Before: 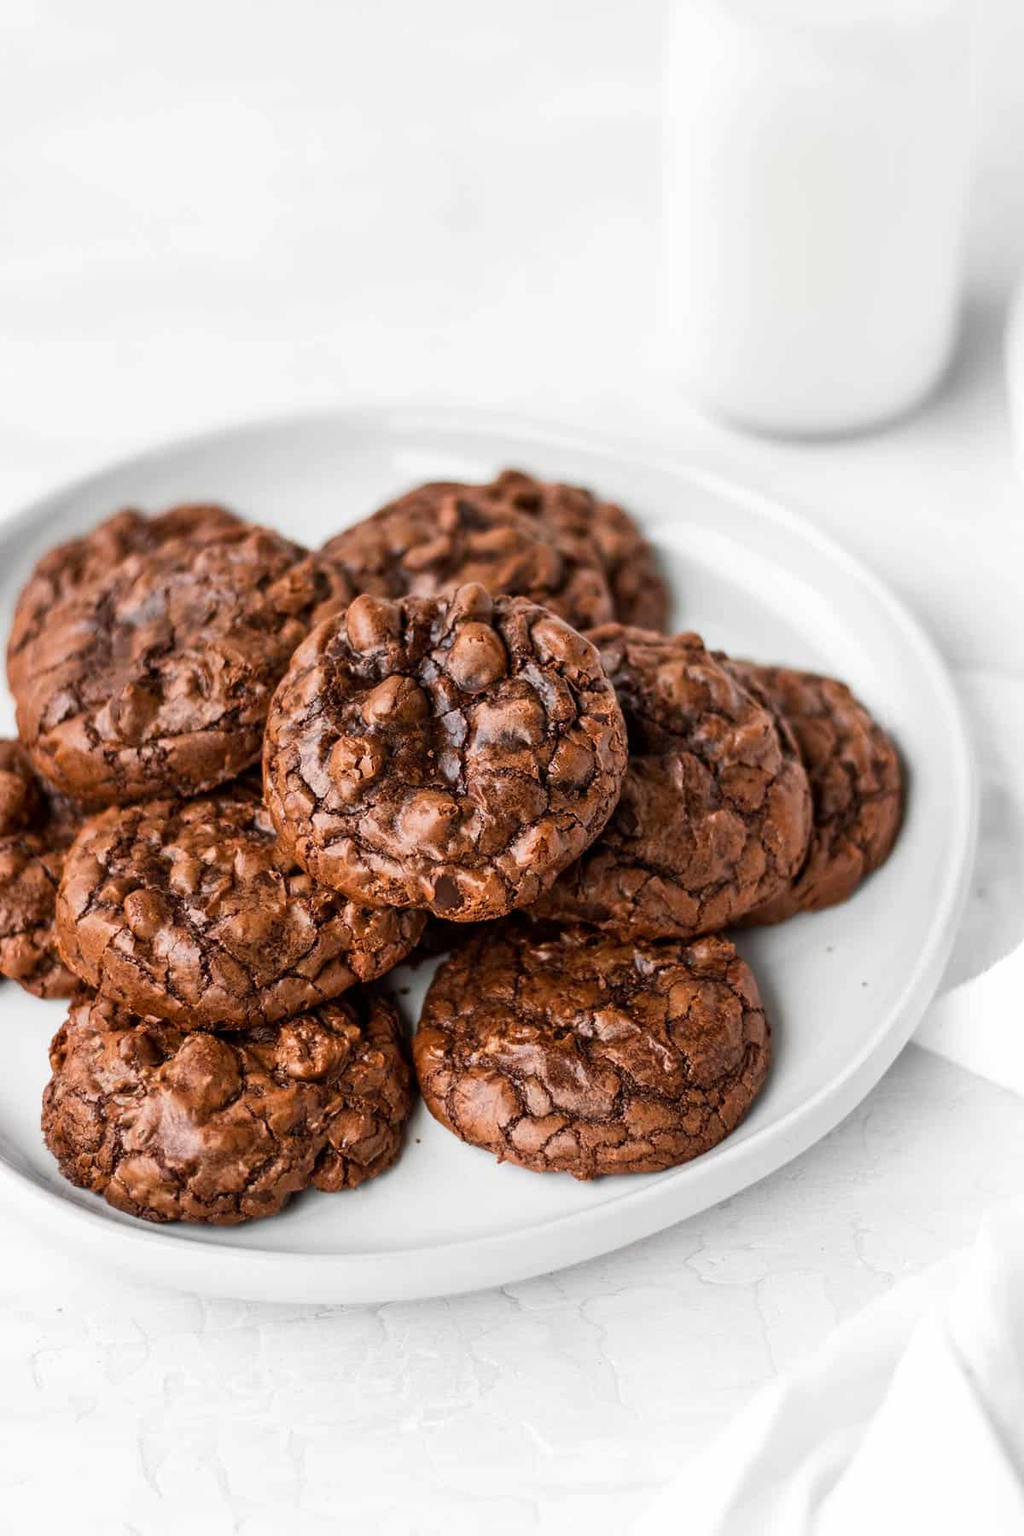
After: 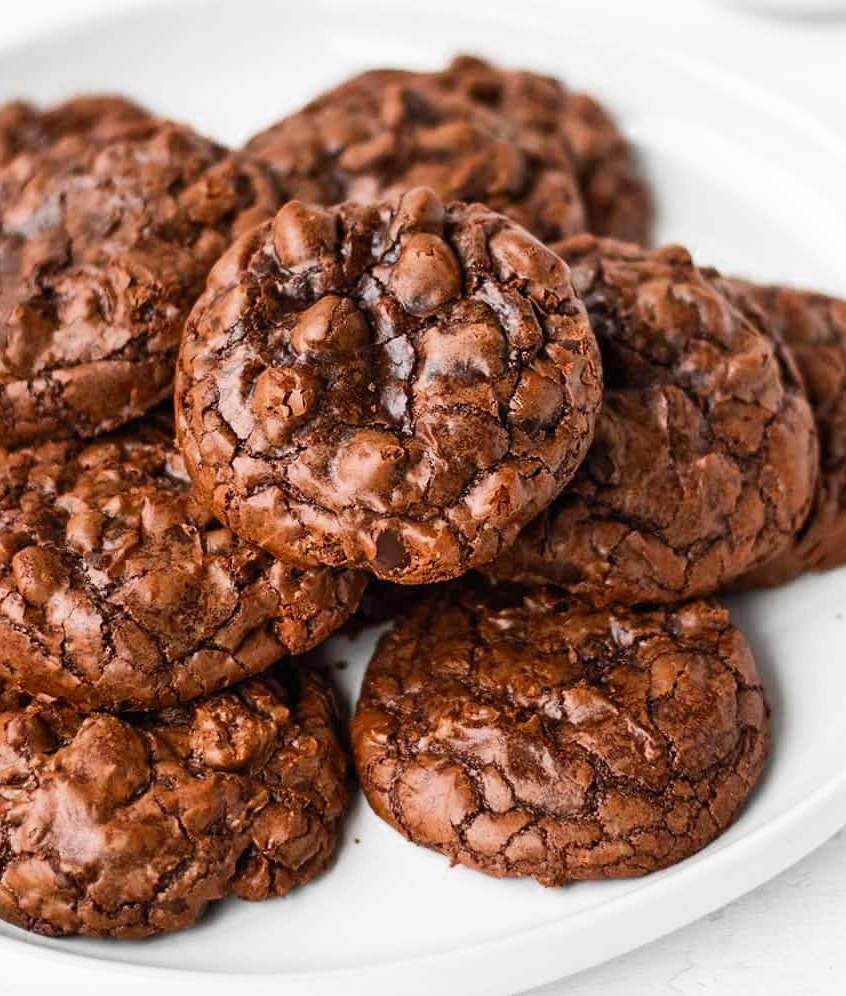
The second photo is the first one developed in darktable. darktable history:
crop: left 11.123%, top 27.61%, right 18.3%, bottom 17.034%
contrast brightness saturation: contrast 0.2, brightness 0.16, saturation 0.22
color zones: curves: ch0 [(0, 0.5) (0.125, 0.4) (0.25, 0.5) (0.375, 0.4) (0.5, 0.4) (0.625, 0.6) (0.75, 0.6) (0.875, 0.5)]; ch1 [(0, 0.35) (0.125, 0.45) (0.25, 0.35) (0.375, 0.35) (0.5, 0.35) (0.625, 0.35) (0.75, 0.45) (0.875, 0.35)]; ch2 [(0, 0.6) (0.125, 0.5) (0.25, 0.5) (0.375, 0.6) (0.5, 0.6) (0.625, 0.5) (0.75, 0.5) (0.875, 0.5)]
